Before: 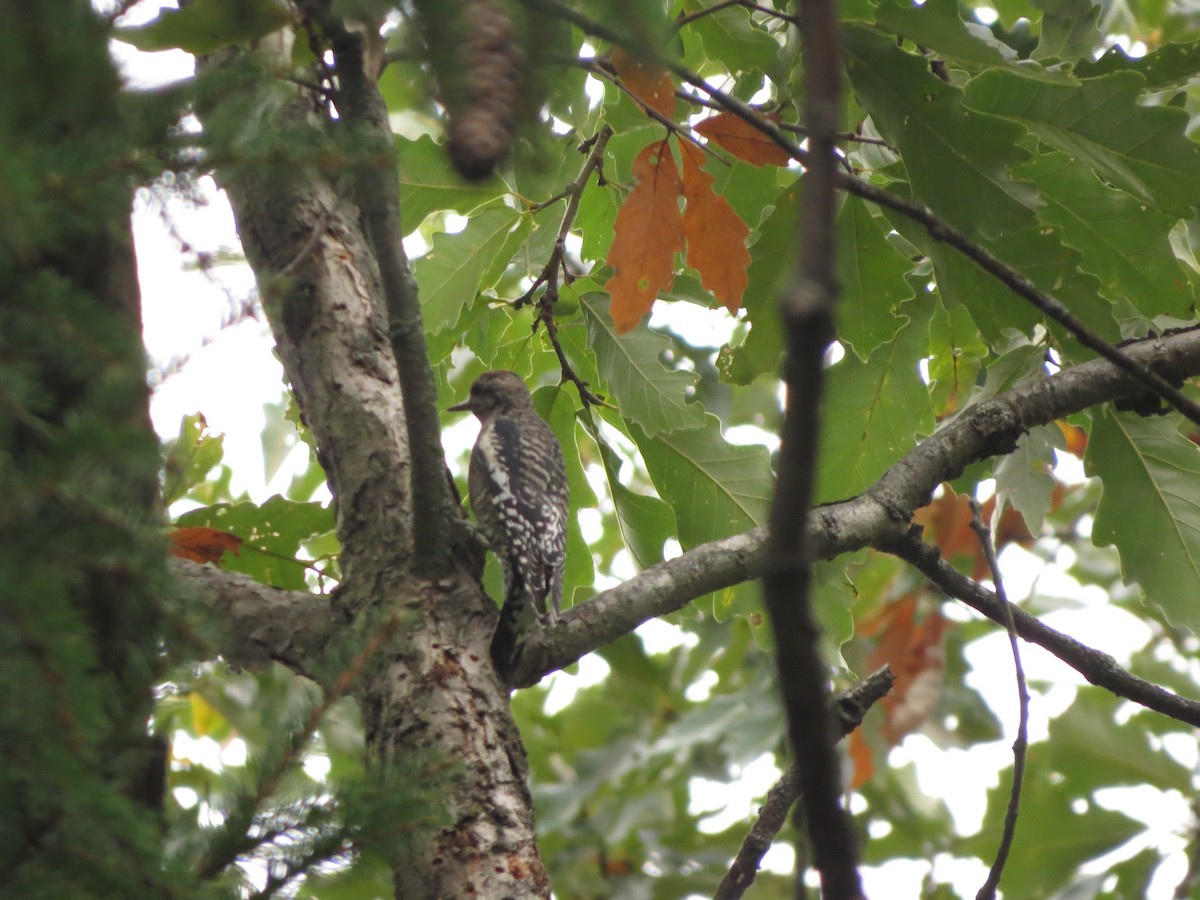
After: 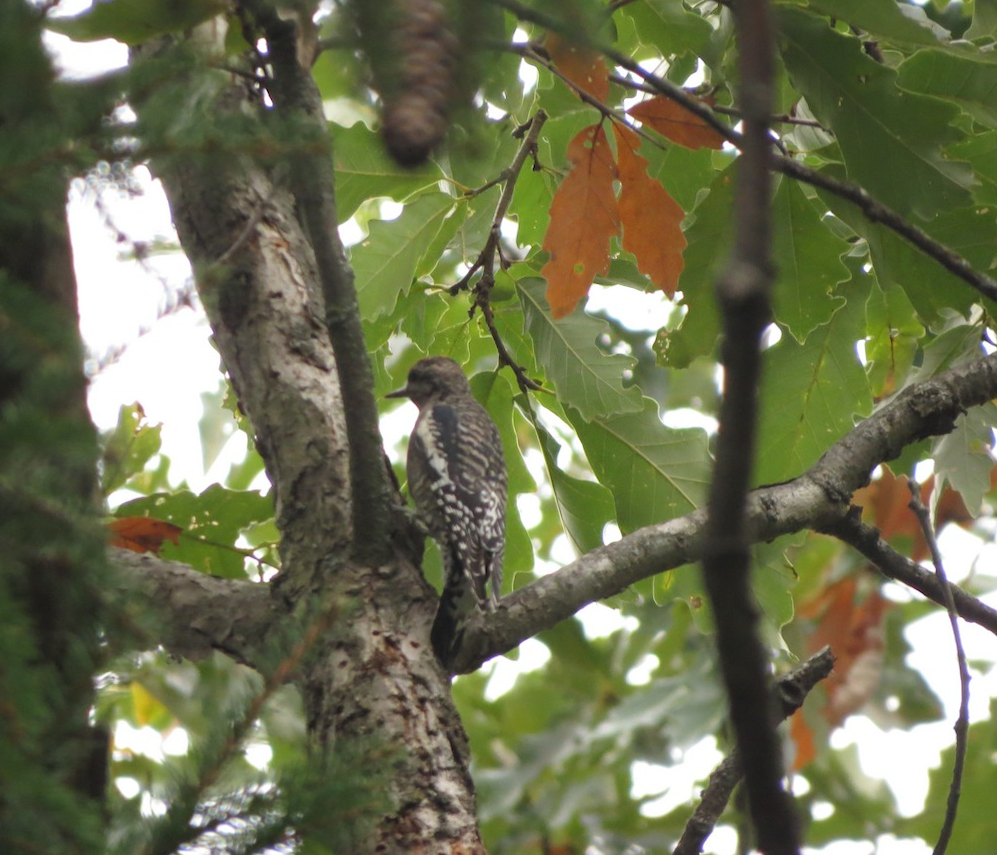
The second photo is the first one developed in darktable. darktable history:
crop and rotate: angle 0.683°, left 4.472%, top 0.989%, right 11.086%, bottom 2.481%
